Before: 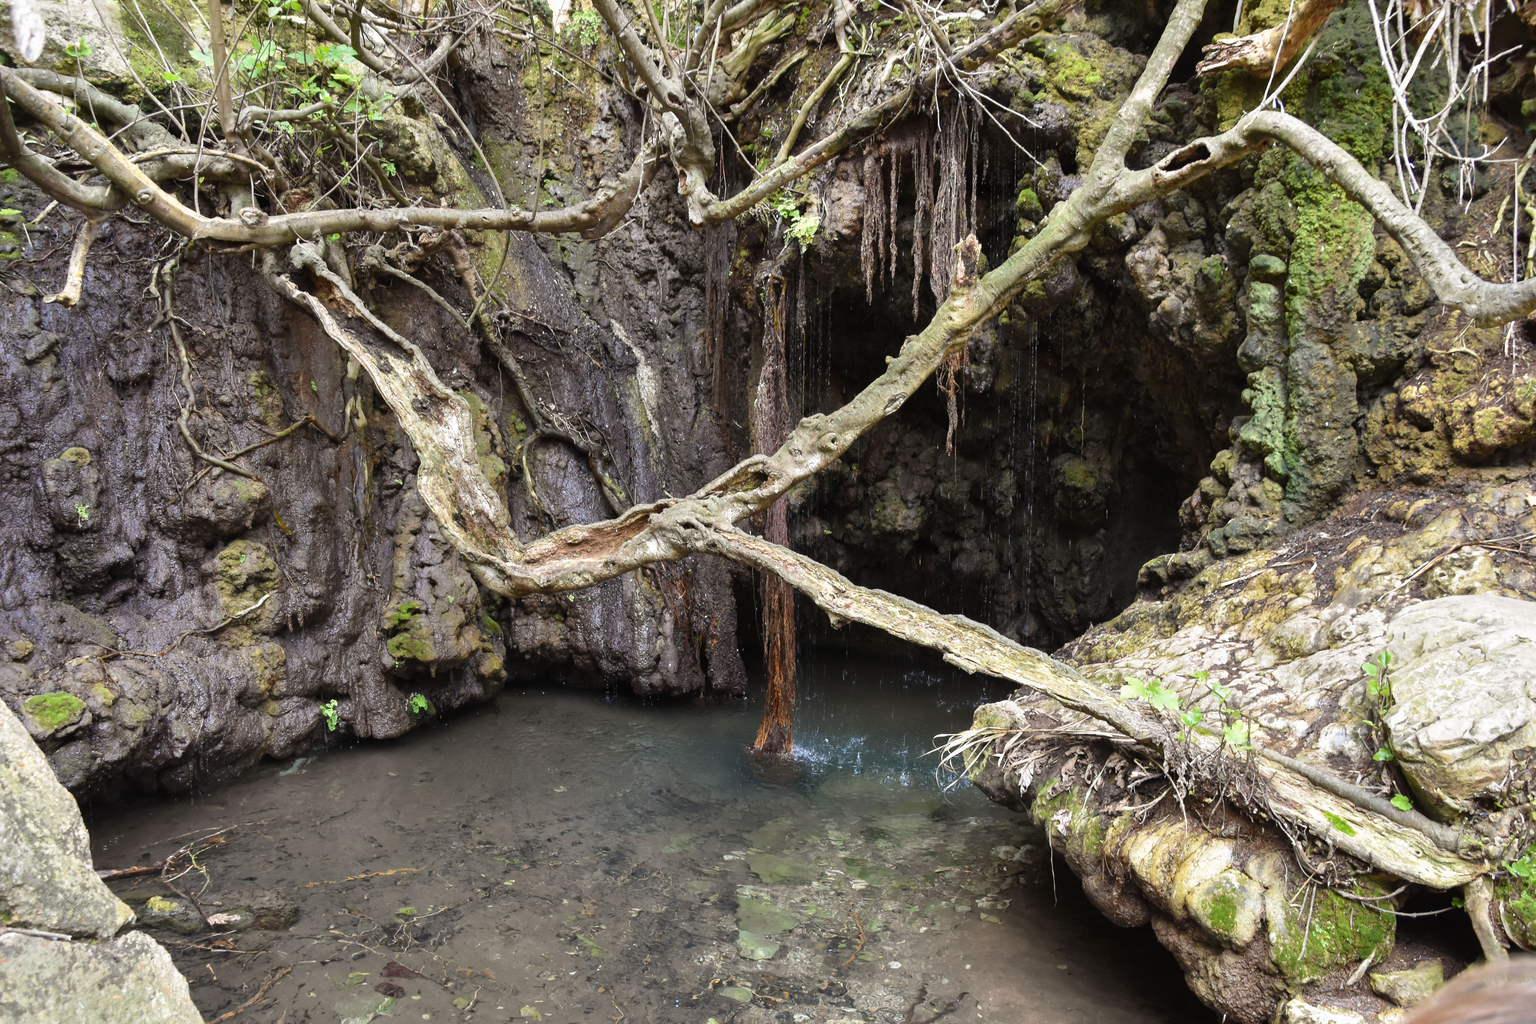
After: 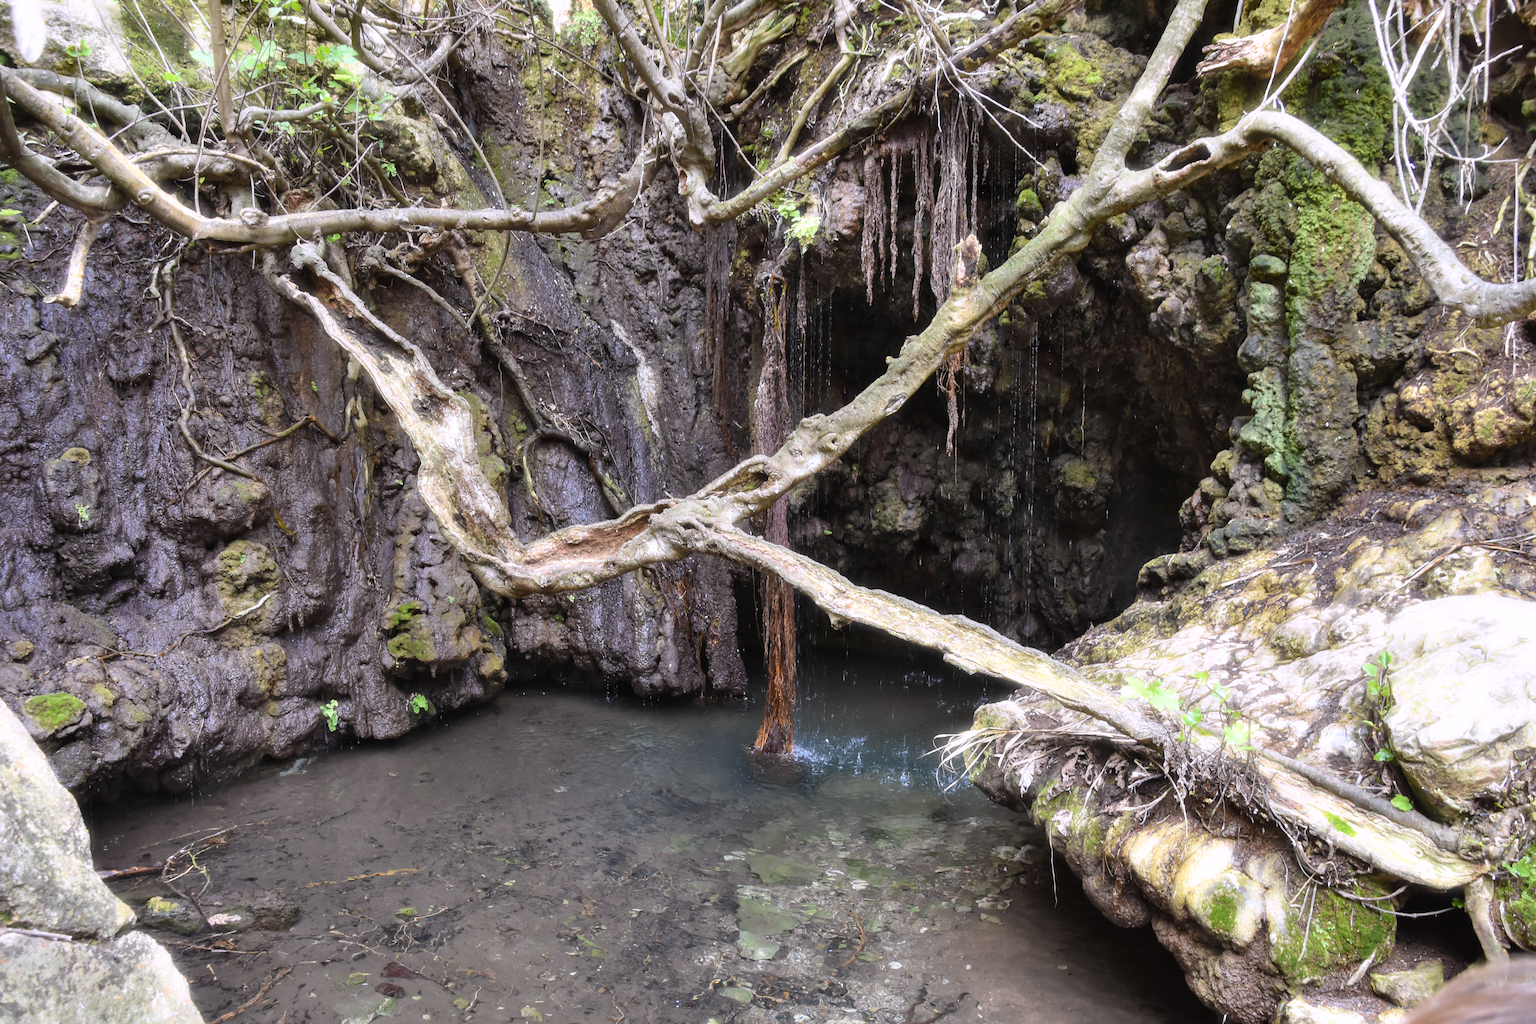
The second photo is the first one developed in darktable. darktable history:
shadows and highlights: shadows 37.27, highlights -28.18, soften with gaussian
bloom: size 5%, threshold 95%, strength 15%
white balance: red 1.004, blue 1.096
